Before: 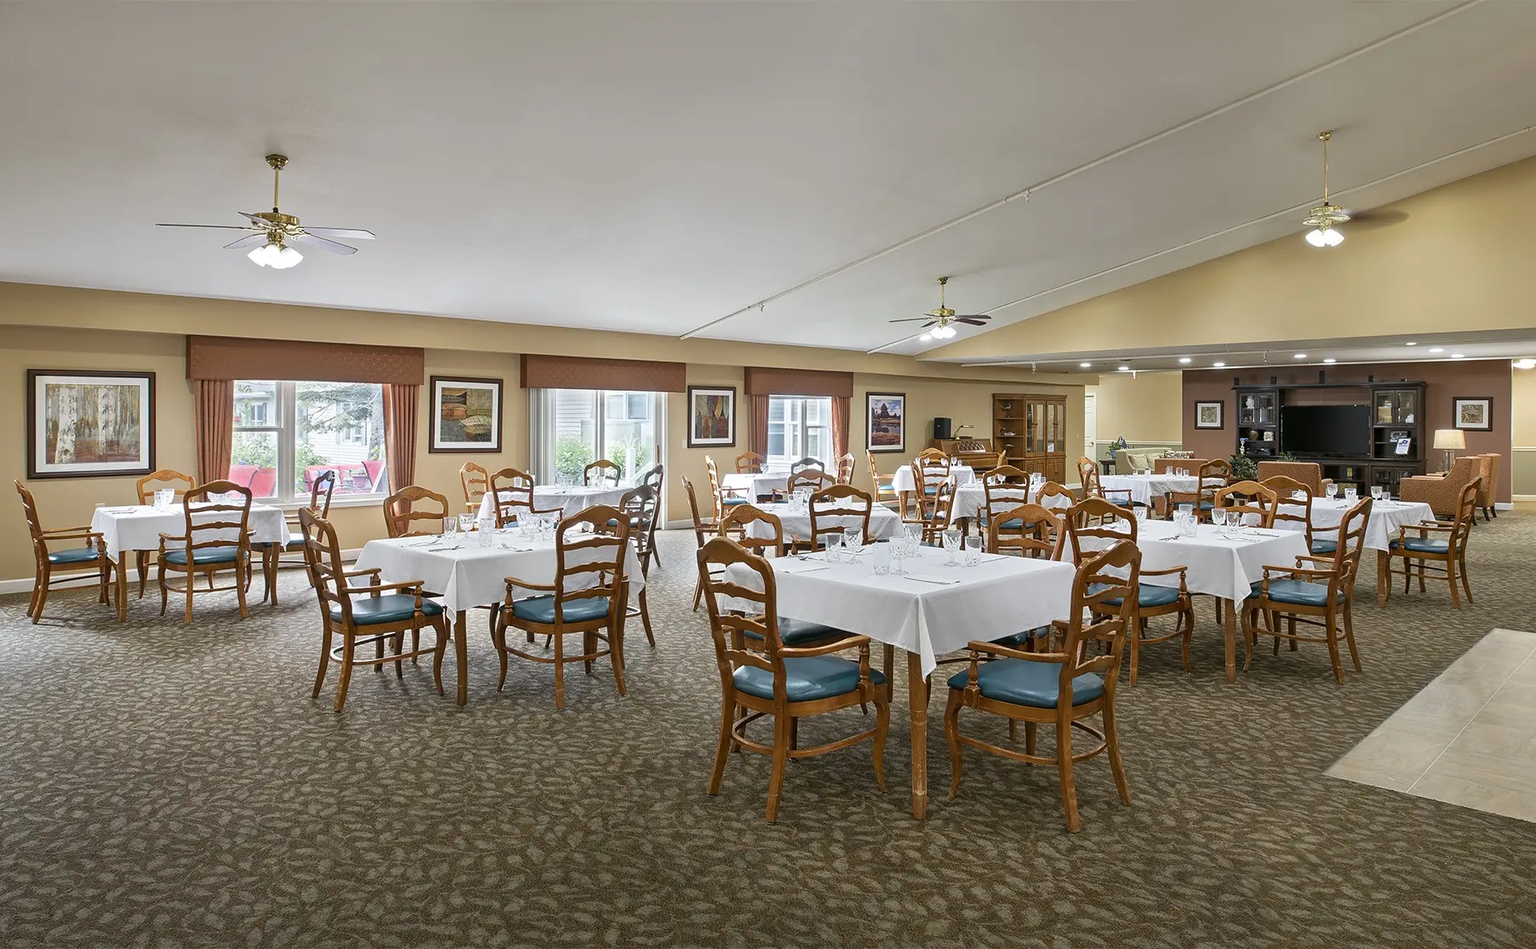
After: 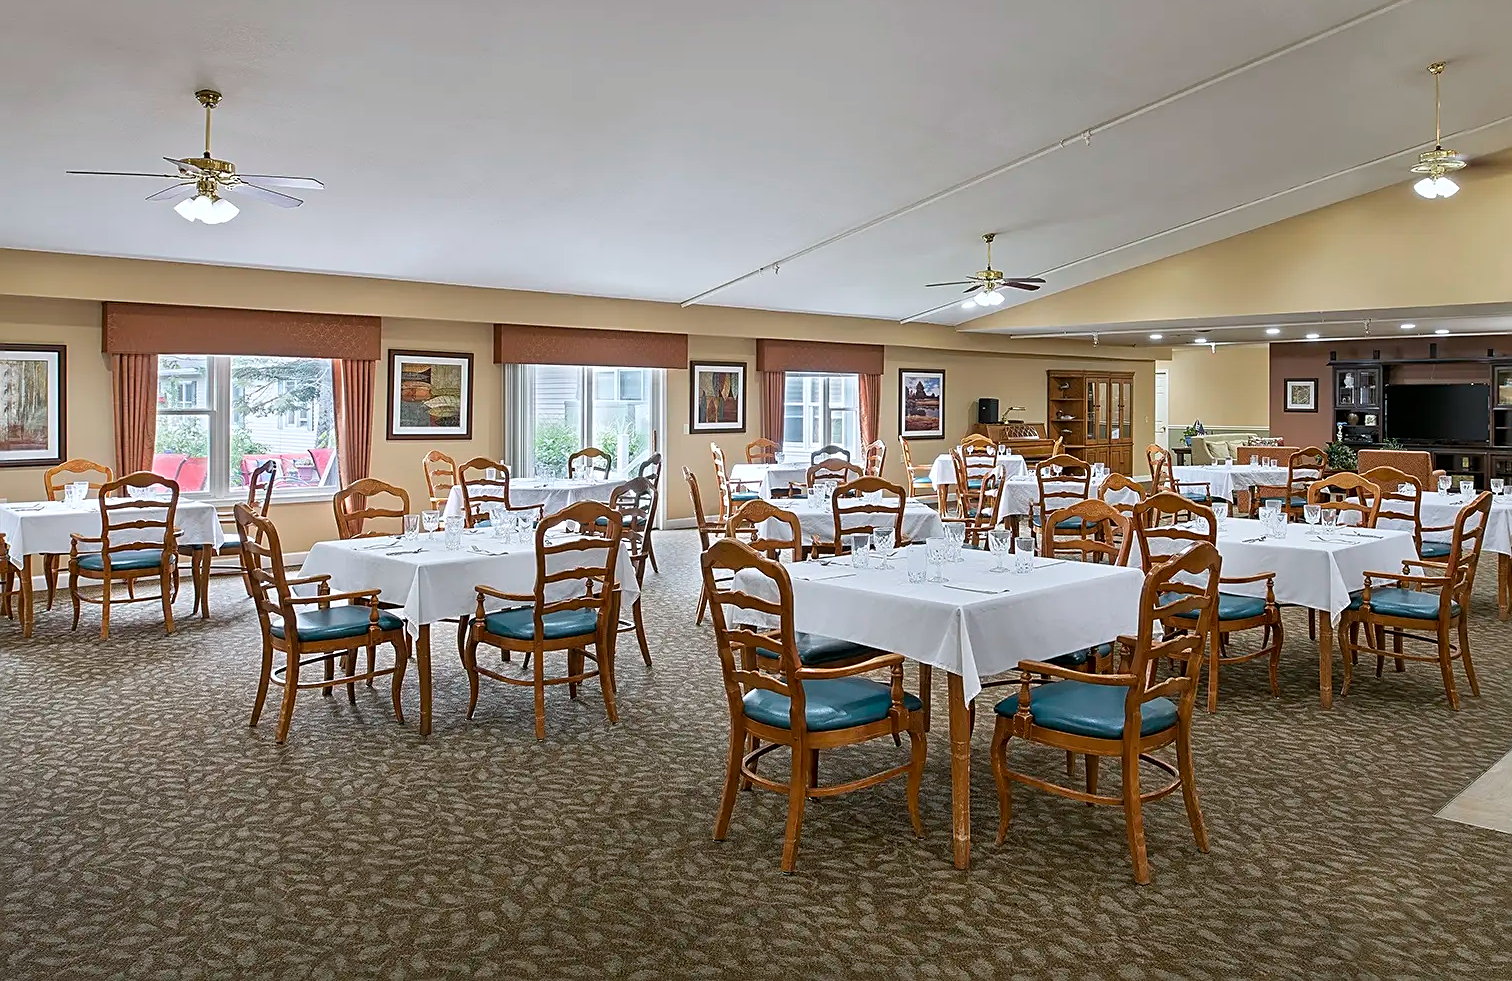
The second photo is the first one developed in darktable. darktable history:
sharpen: on, module defaults
white balance: red 0.983, blue 1.036
crop: left 6.446%, top 8.188%, right 9.538%, bottom 3.548%
